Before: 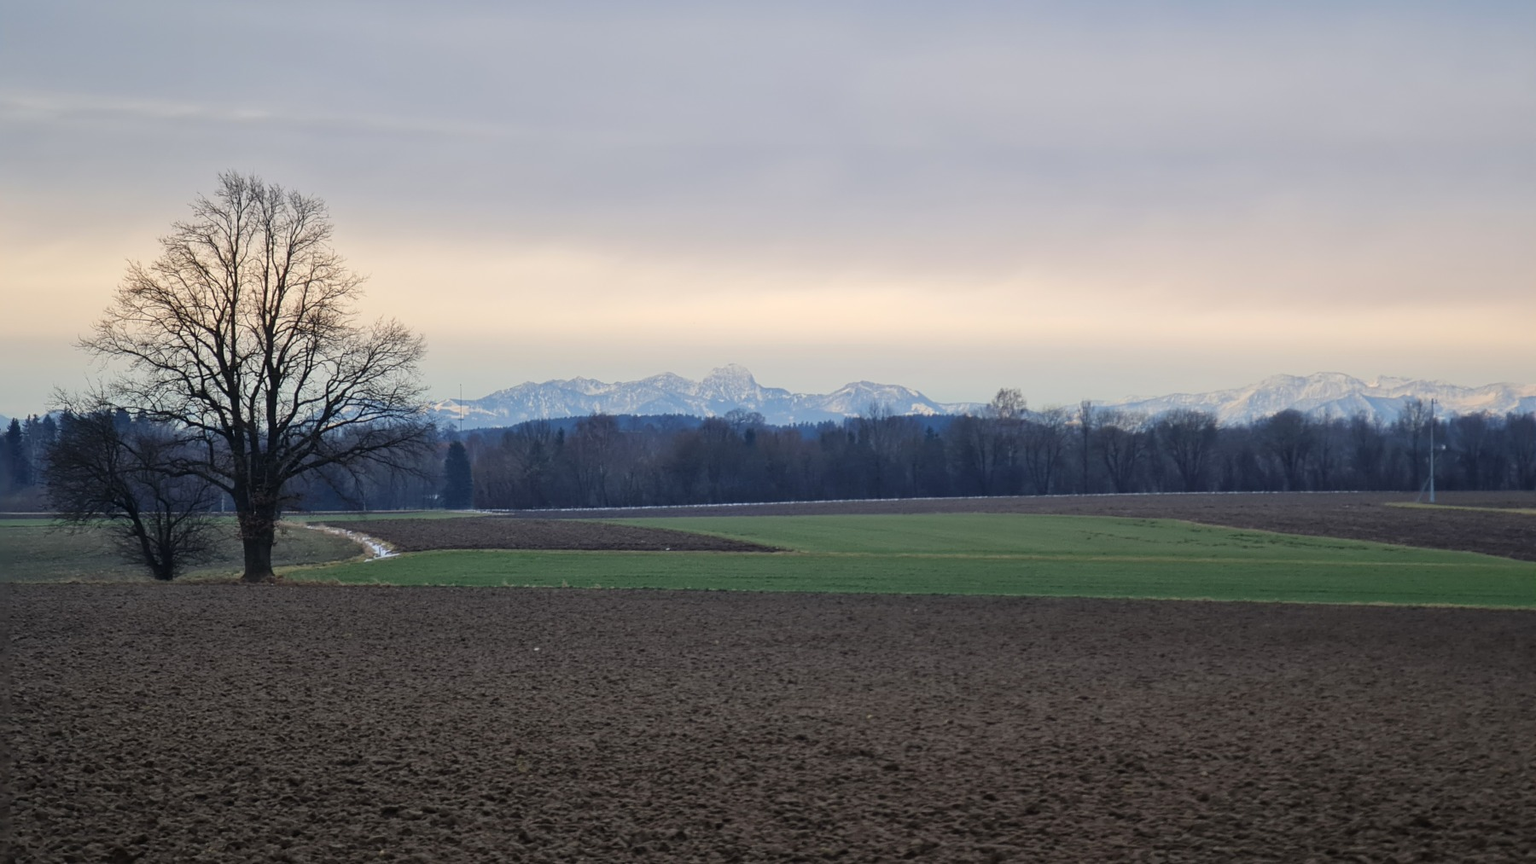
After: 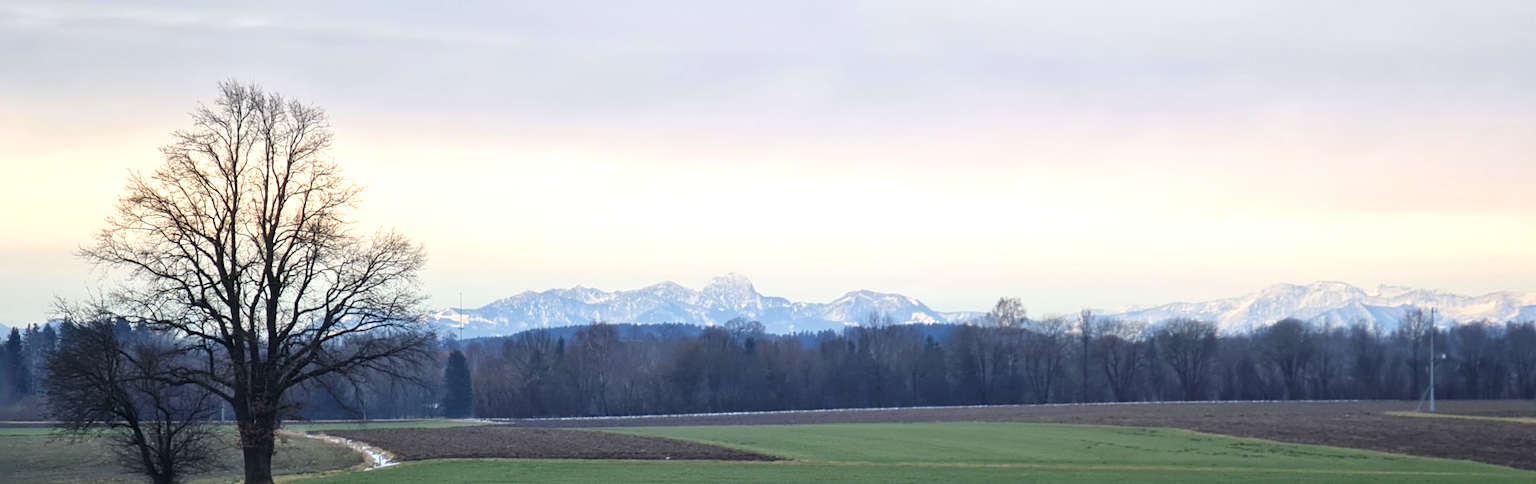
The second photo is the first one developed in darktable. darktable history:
levels: levels [0, 0.474, 0.947]
exposure: black level correction 0.001, exposure 0.5 EV, compensate exposure bias true, compensate highlight preservation false
crop and rotate: top 10.605%, bottom 33.274%
